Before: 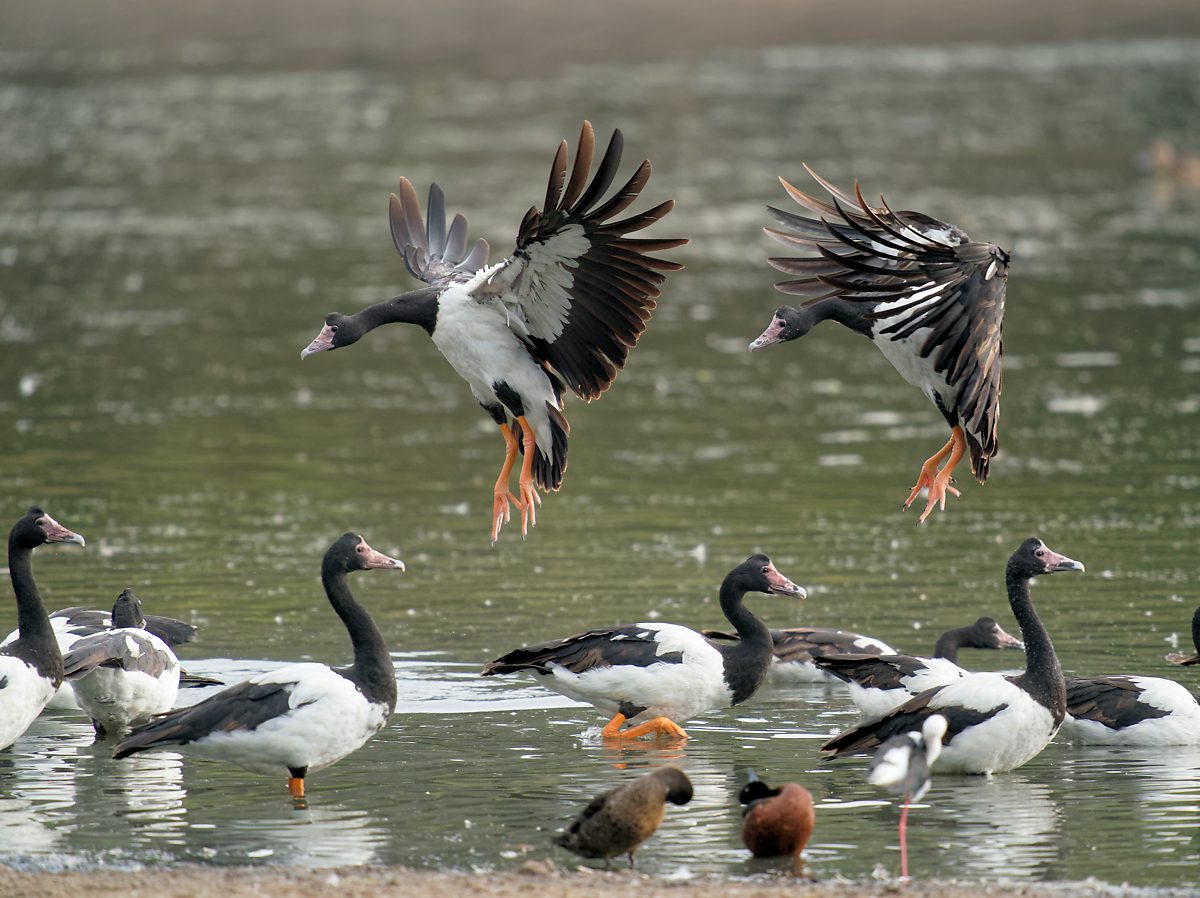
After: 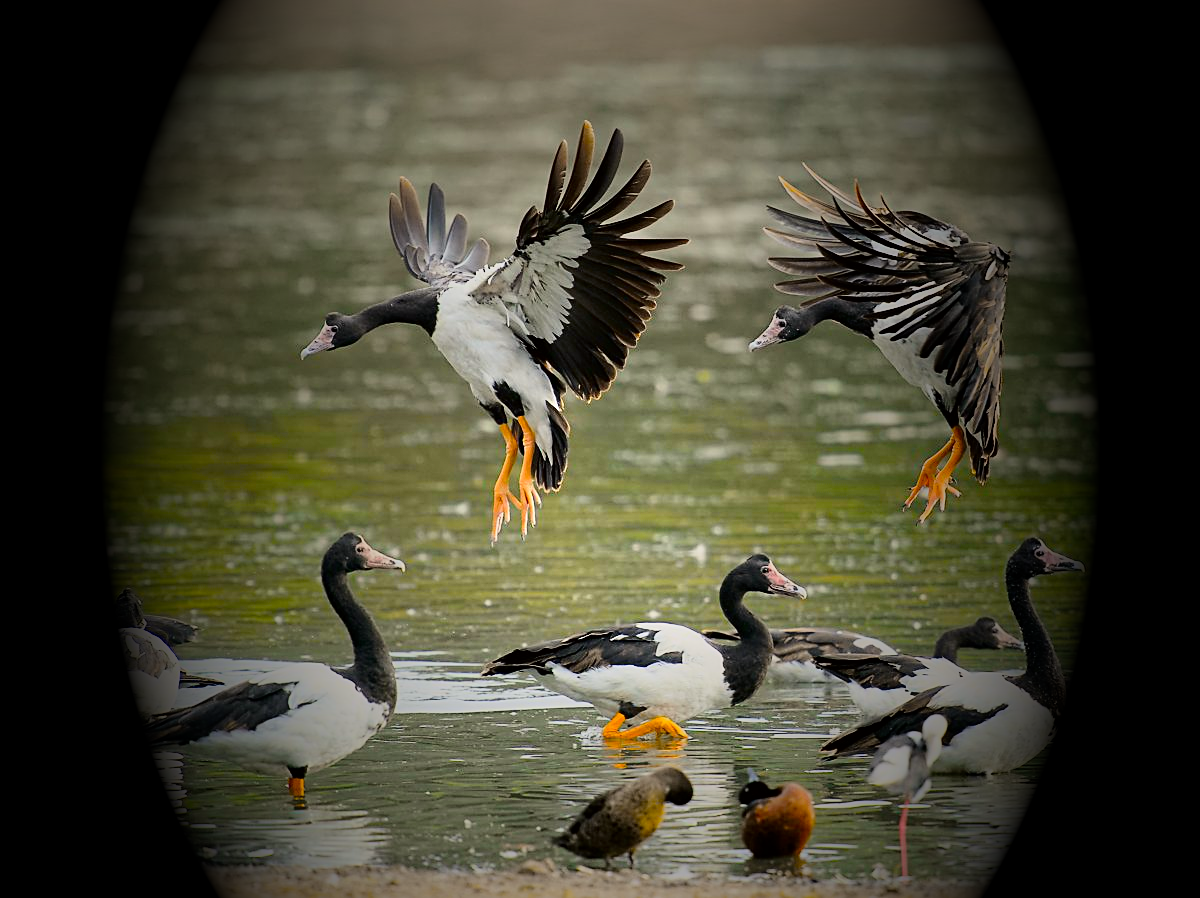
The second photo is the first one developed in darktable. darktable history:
tone curve: curves: ch0 [(0, 0) (0.104, 0.068) (0.236, 0.227) (0.46, 0.576) (0.657, 0.796) (0.861, 0.932) (1, 0.981)]; ch1 [(0, 0) (0.353, 0.344) (0.434, 0.382) (0.479, 0.476) (0.502, 0.504) (0.544, 0.534) (0.57, 0.57) (0.586, 0.603) (0.618, 0.631) (0.657, 0.679) (1, 1)]; ch2 [(0, 0) (0.34, 0.314) (0.434, 0.43) (0.5, 0.511) (0.528, 0.545) (0.557, 0.573) (0.573, 0.618) (0.628, 0.751) (1, 1)], color space Lab, independent channels, preserve colors none
sharpen: on, module defaults
vignetting: fall-off start 15.9%, fall-off radius 100%, brightness -1, saturation 0.5, width/height ratio 0.719
exposure: compensate highlight preservation false
